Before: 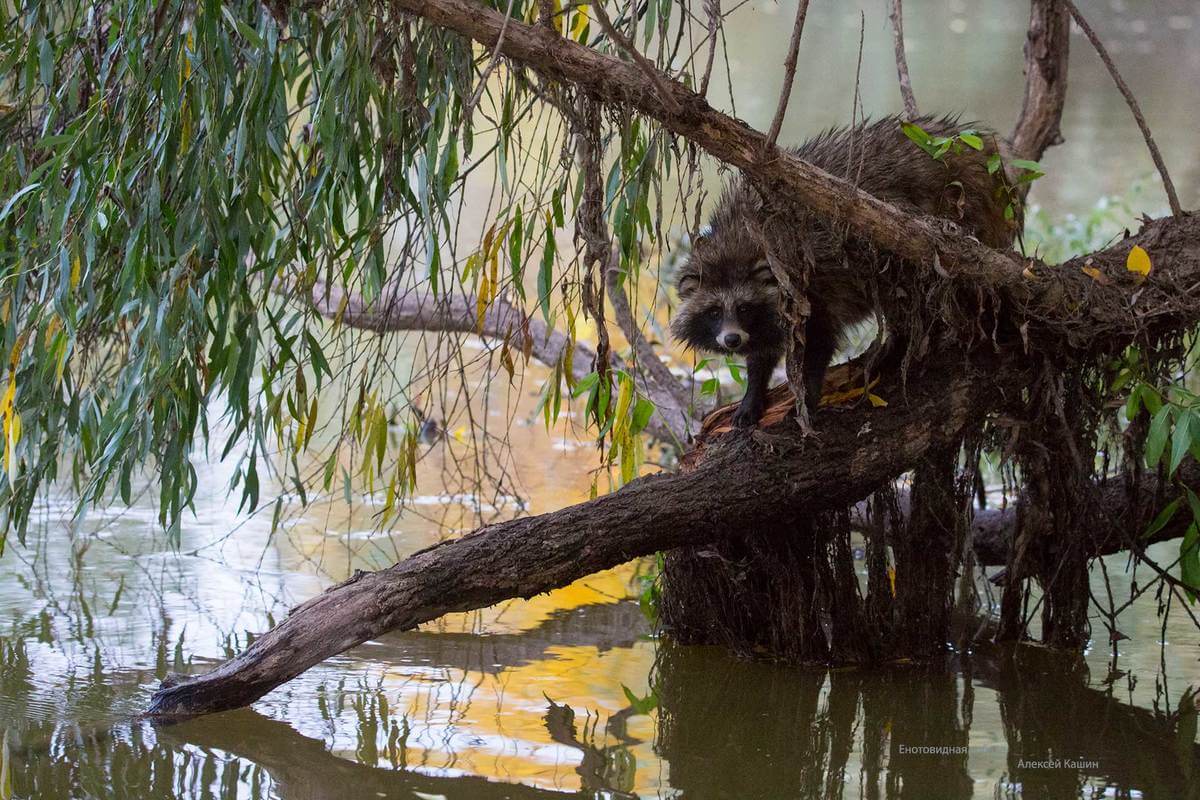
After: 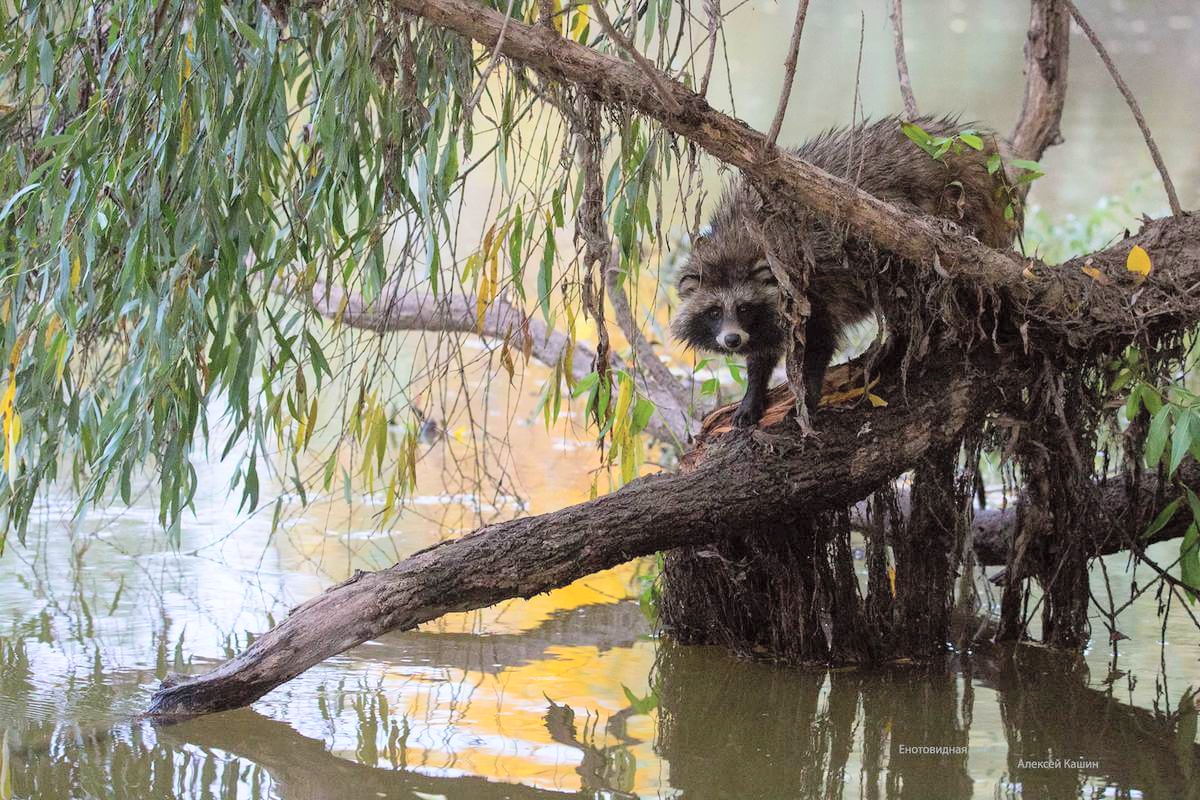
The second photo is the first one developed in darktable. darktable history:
global tonemap: drago (0.7, 100)
